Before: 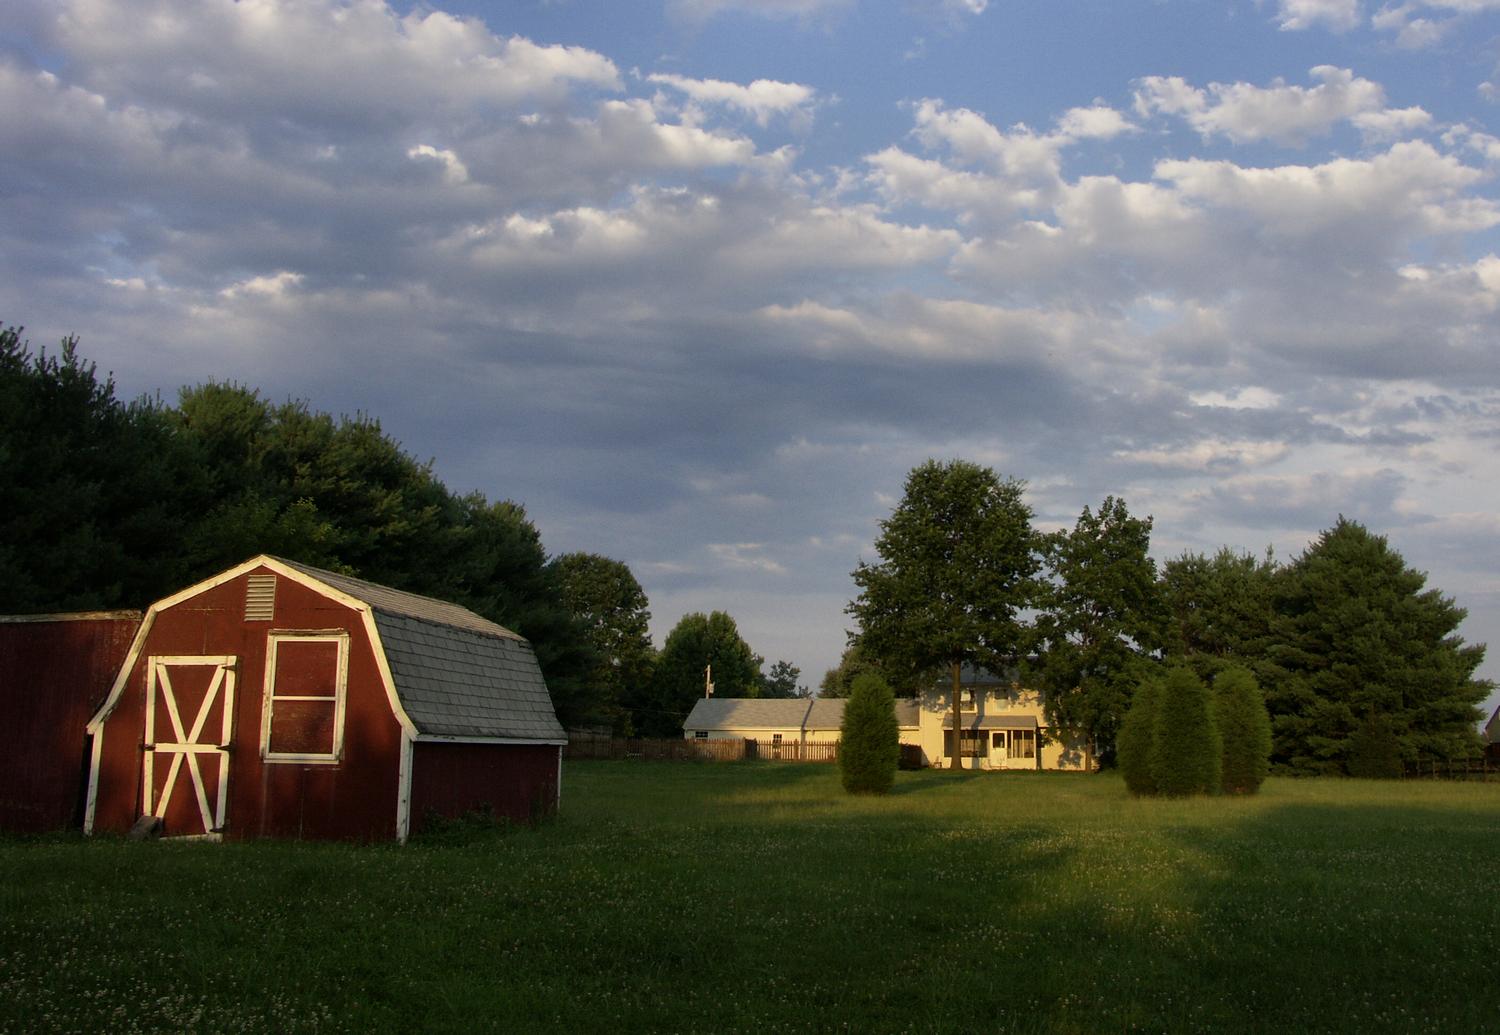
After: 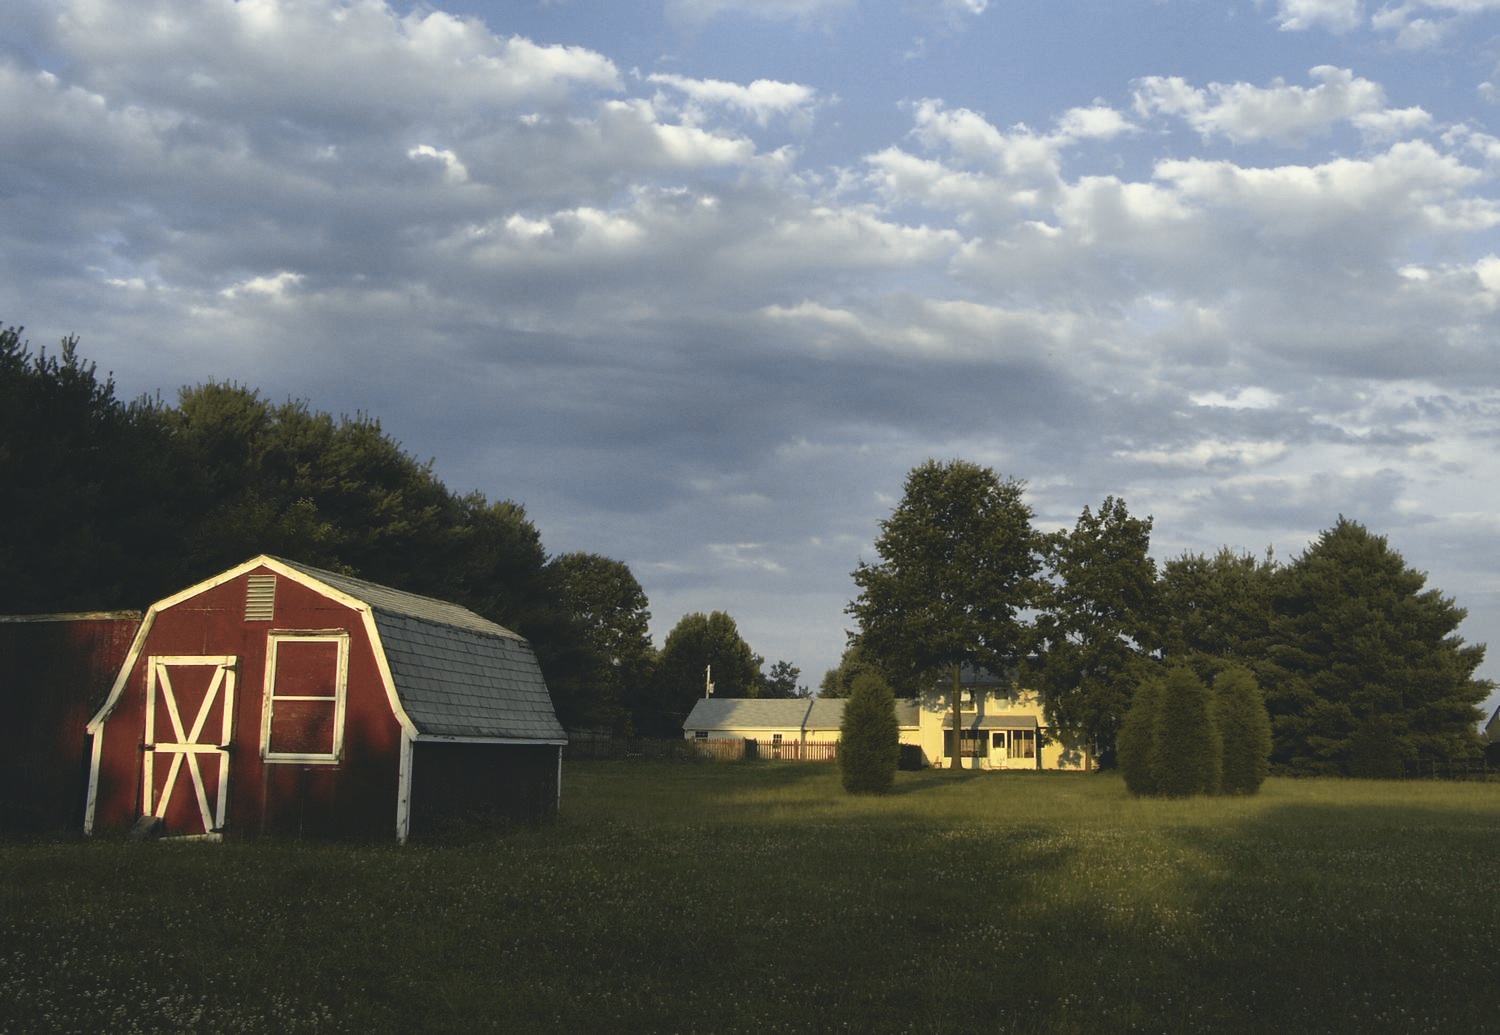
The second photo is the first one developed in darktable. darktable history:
exposure: black level correction -0.014, exposure -0.193 EV, compensate highlight preservation false
shadows and highlights: shadows -12.5, white point adjustment 4, highlights 28.33
color zones: curves: ch0 [(0.25, 0.5) (0.636, 0.25) (0.75, 0.5)]
tone curve: curves: ch0 [(0, 0.074) (0.129, 0.136) (0.285, 0.301) (0.689, 0.764) (0.854, 0.926) (0.987, 0.977)]; ch1 [(0, 0) (0.337, 0.249) (0.434, 0.437) (0.485, 0.491) (0.515, 0.495) (0.566, 0.57) (0.625, 0.625) (0.764, 0.806) (1, 1)]; ch2 [(0, 0) (0.314, 0.301) (0.401, 0.411) (0.505, 0.499) (0.54, 0.54) (0.608, 0.613) (0.706, 0.735) (1, 1)], color space Lab, independent channels, preserve colors none
